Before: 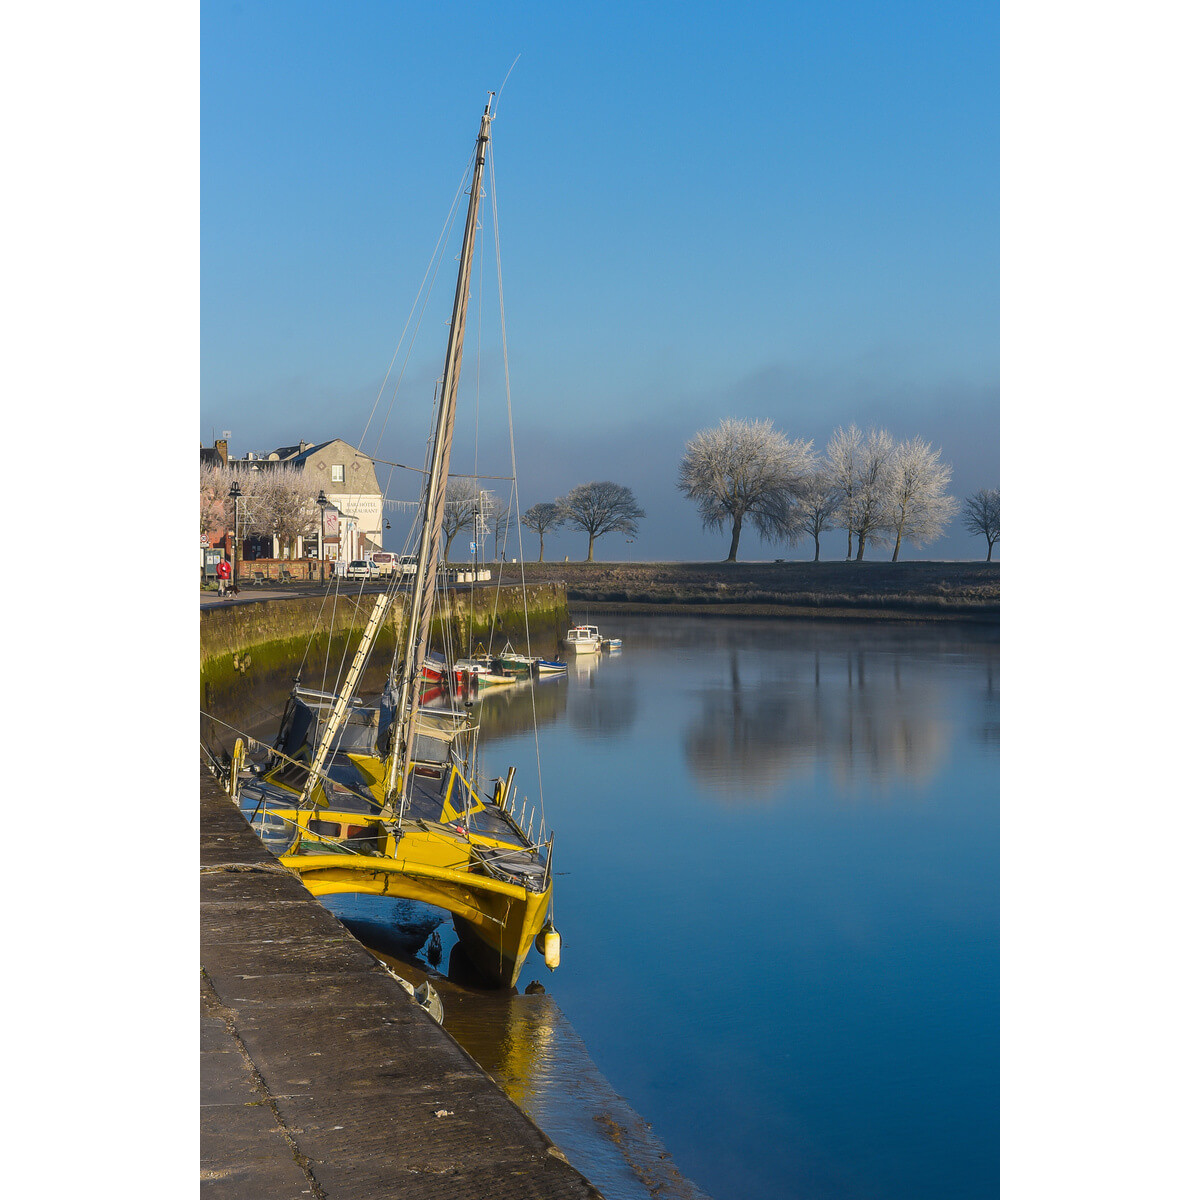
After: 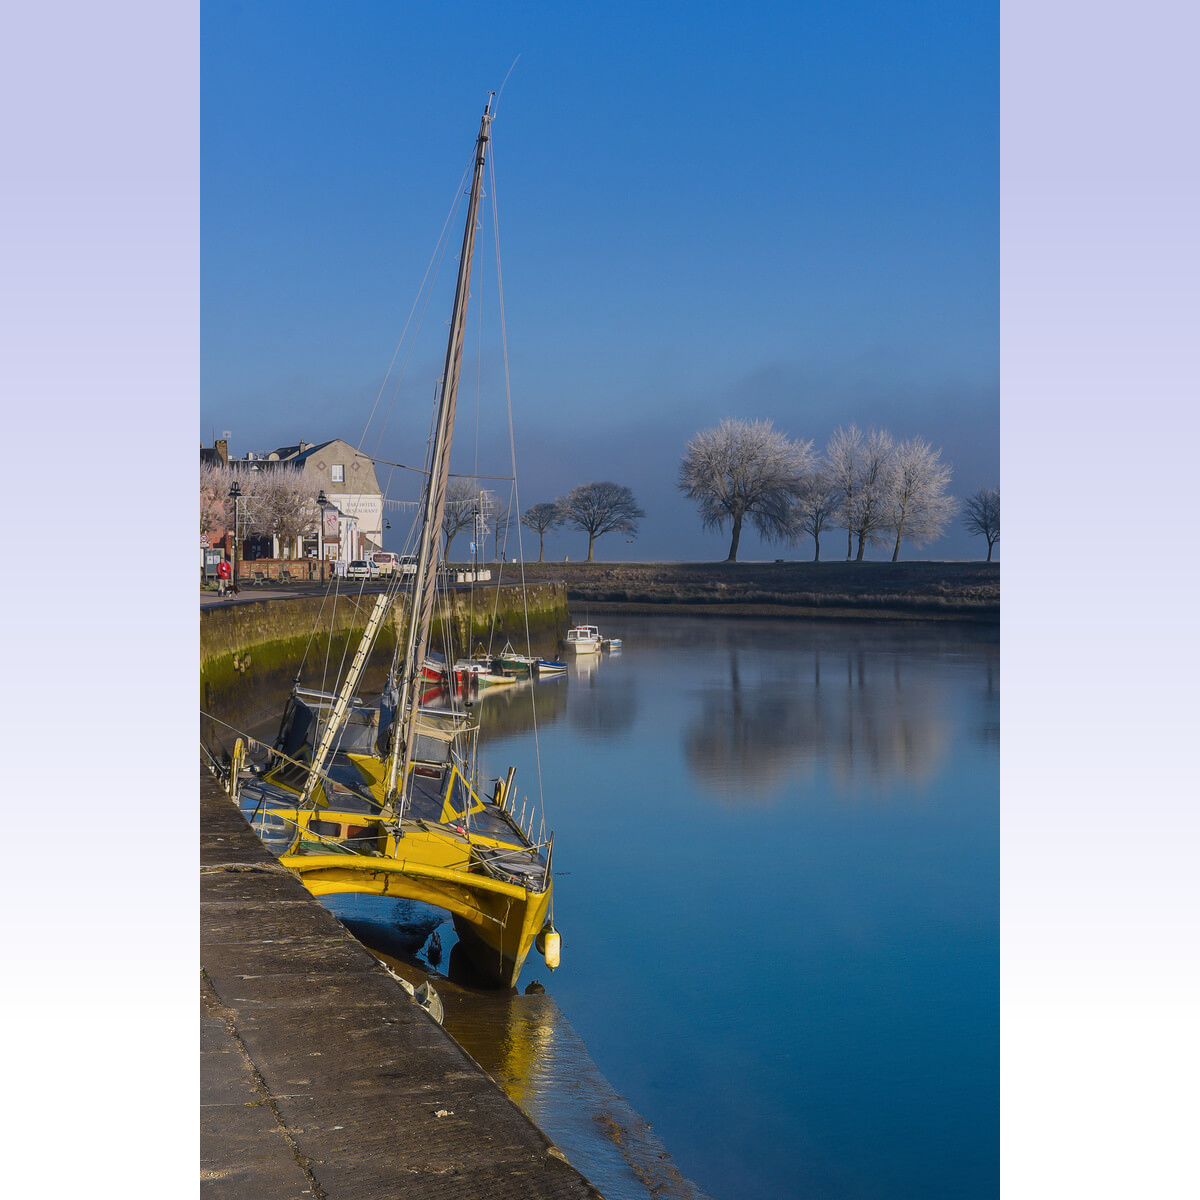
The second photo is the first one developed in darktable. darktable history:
graduated density: hue 238.83°, saturation 50%
tone equalizer: on, module defaults
